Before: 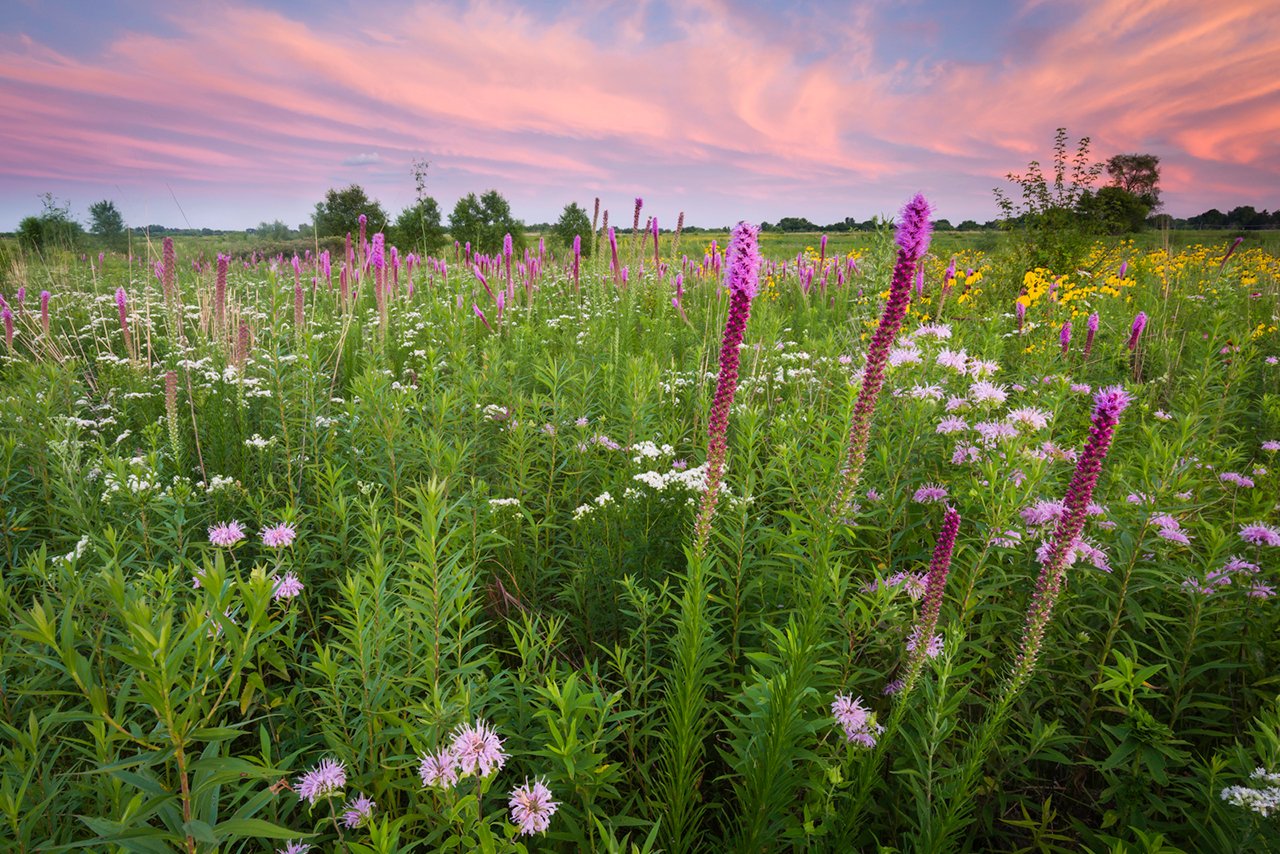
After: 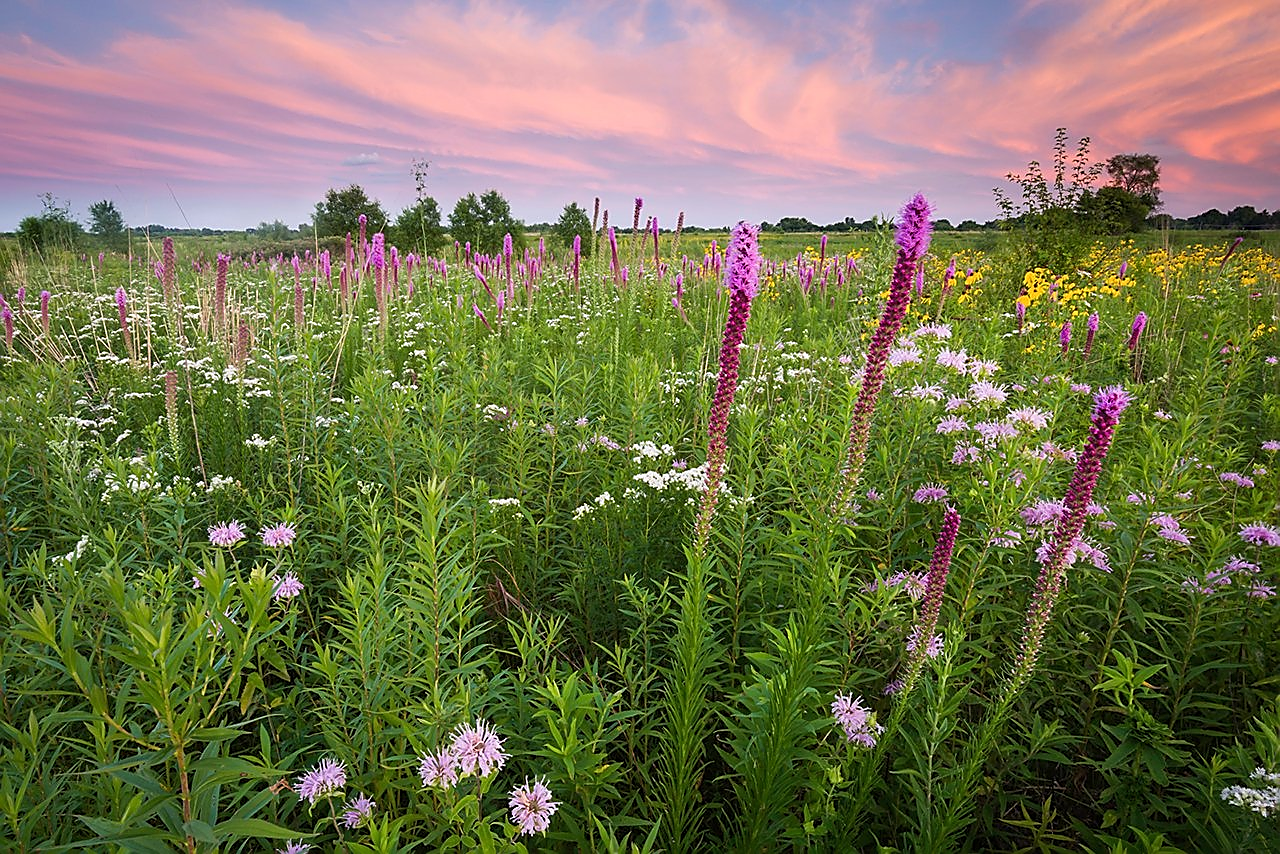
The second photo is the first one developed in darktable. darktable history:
sharpen: radius 1.423, amount 1.234, threshold 0.612
